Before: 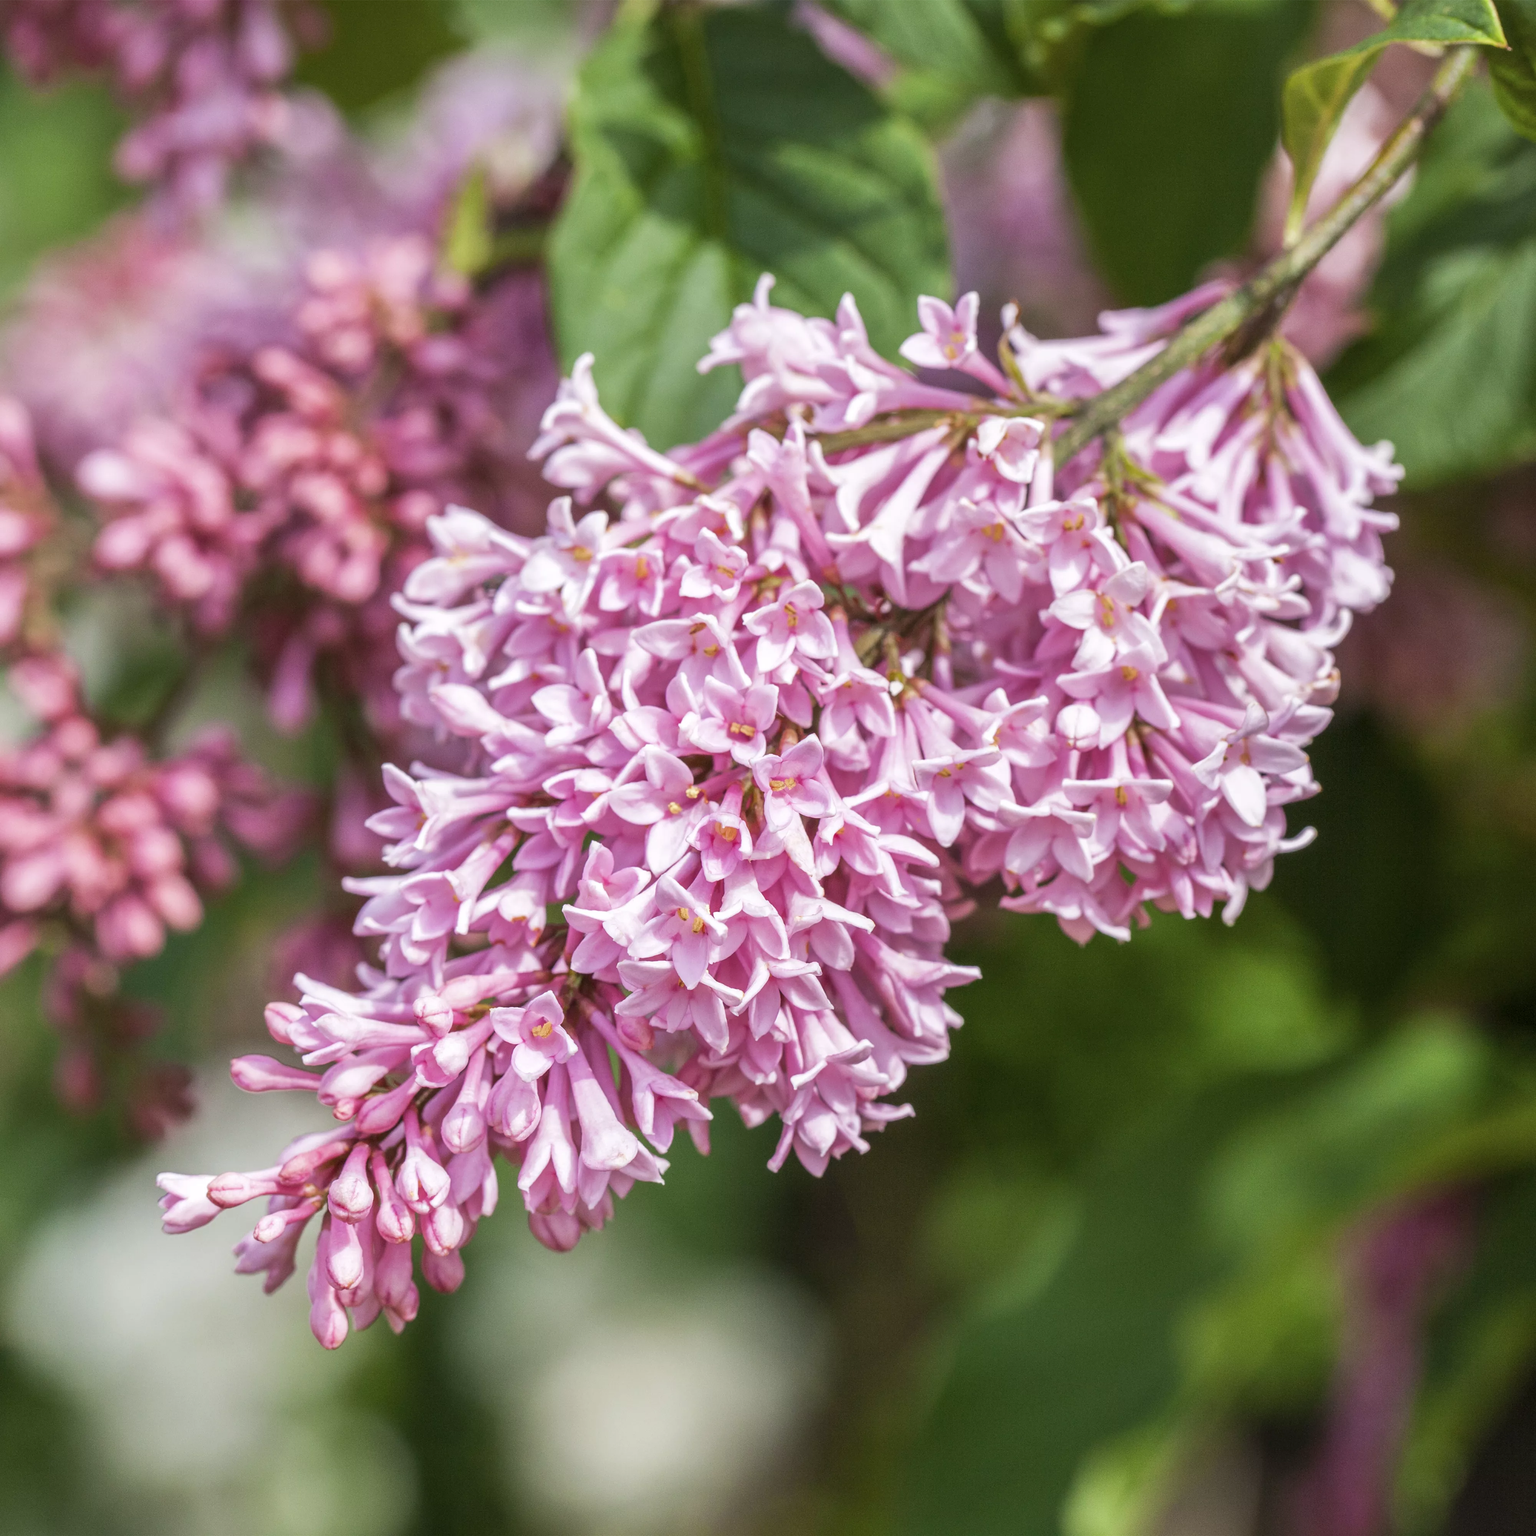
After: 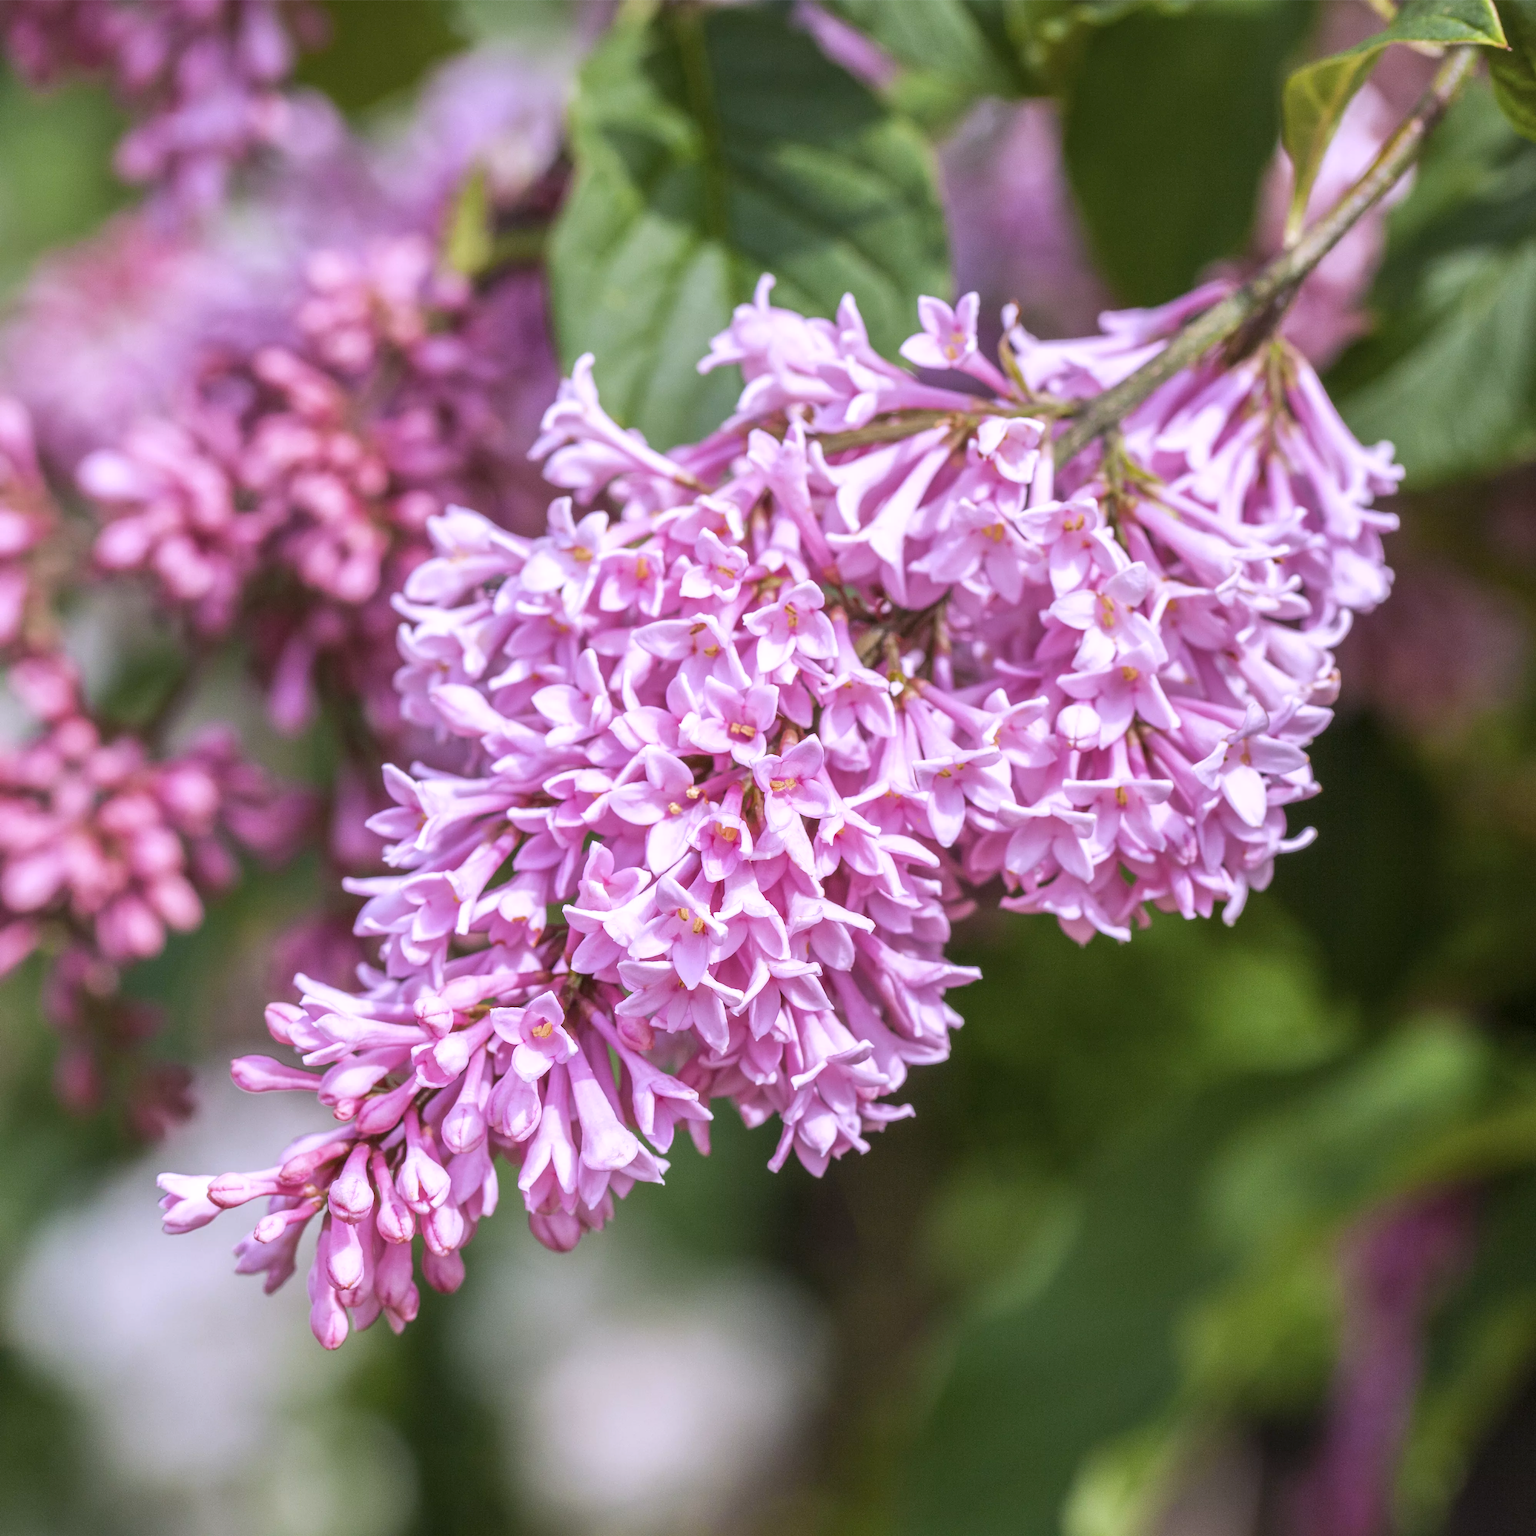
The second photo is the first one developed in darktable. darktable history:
white balance: red 1.042, blue 1.17
exposure: compensate highlight preservation false
